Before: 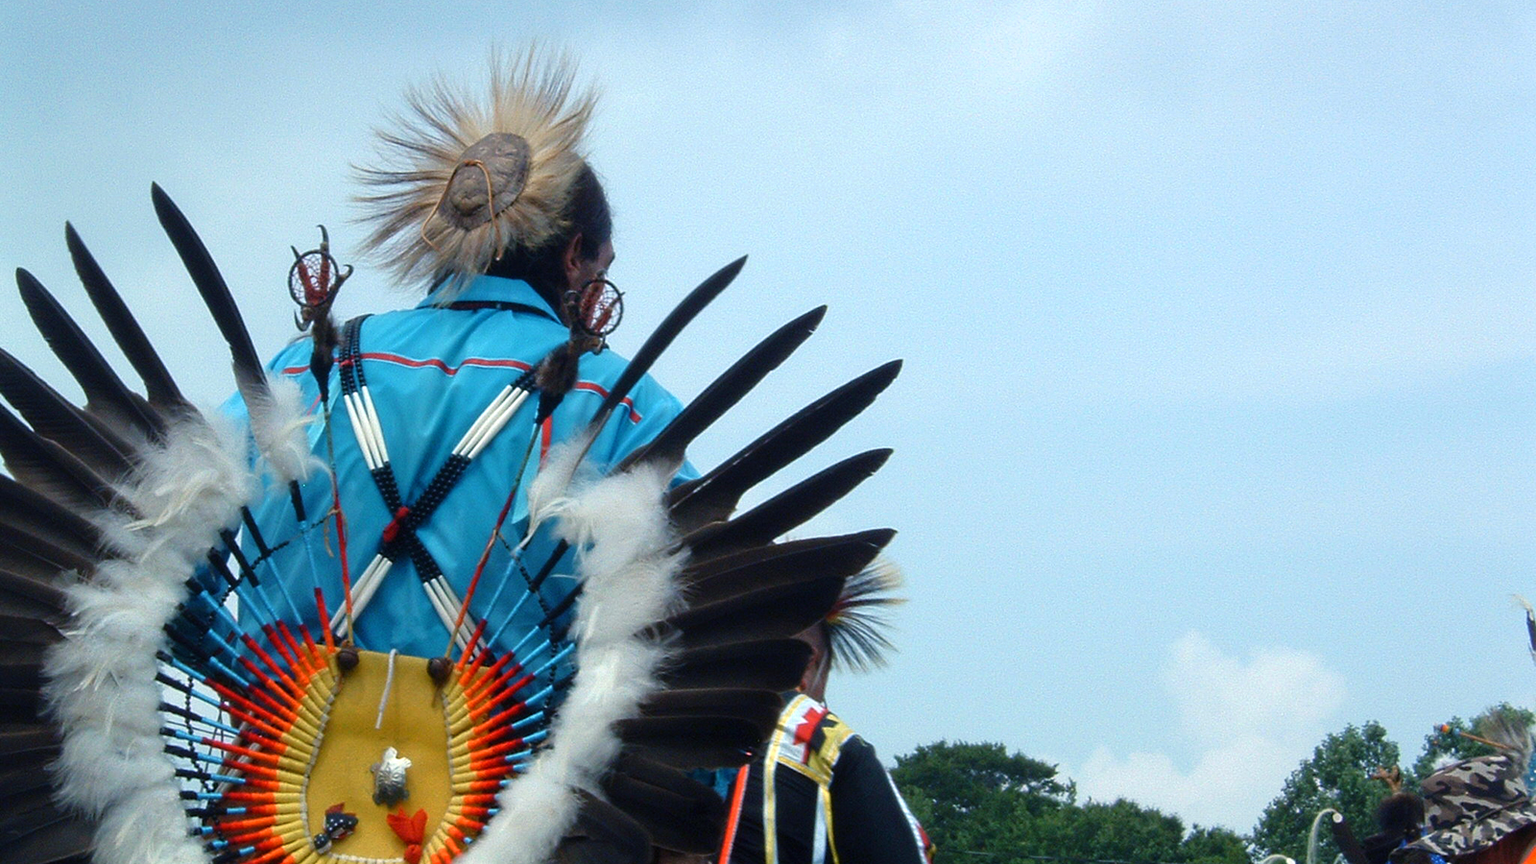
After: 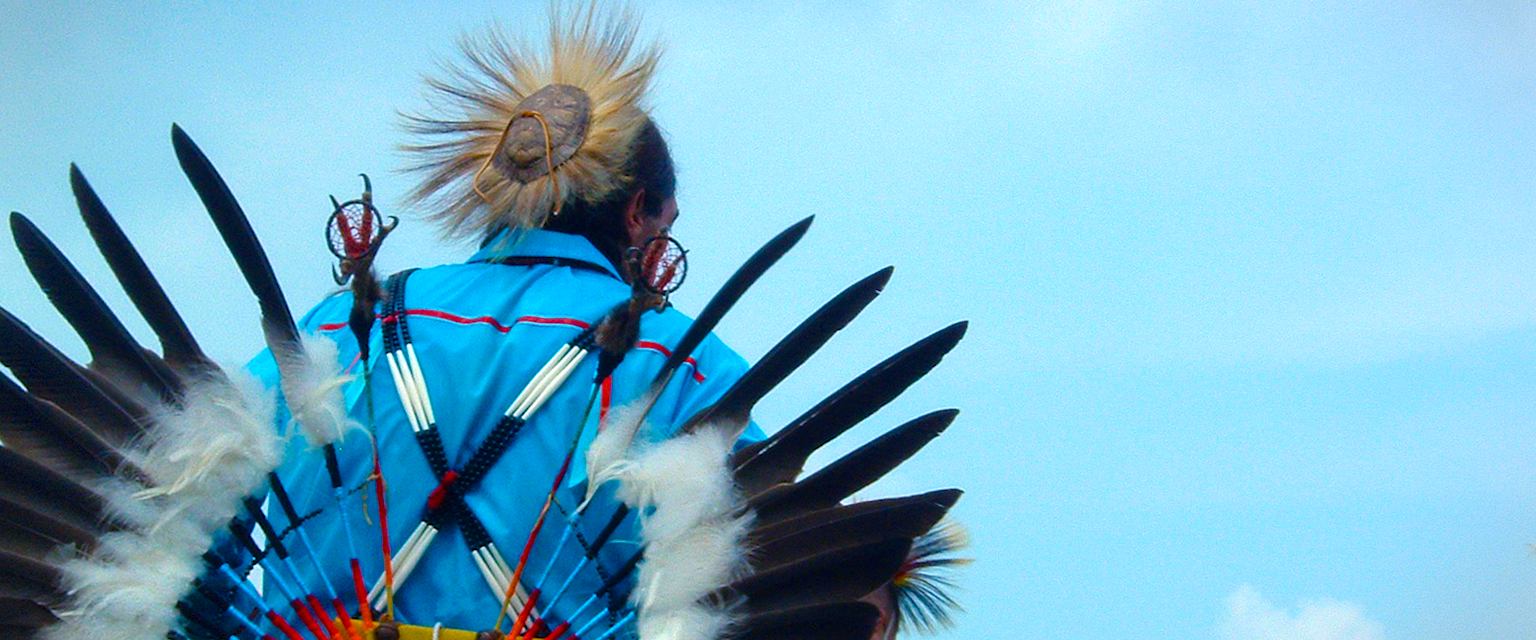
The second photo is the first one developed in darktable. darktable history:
vignetting: fall-off start 91%, fall-off radius 39.39%, brightness -0.182, saturation -0.3, width/height ratio 1.219, shape 1.3, dithering 8-bit output, unbound false
crop: bottom 19.644%
color balance rgb: linear chroma grading › global chroma 23.15%, perceptual saturation grading › global saturation 28.7%, perceptual saturation grading › mid-tones 12.04%, perceptual saturation grading › shadows 10.19%, global vibrance 22.22%
rotate and perspective: rotation -0.013°, lens shift (vertical) -0.027, lens shift (horizontal) 0.178, crop left 0.016, crop right 0.989, crop top 0.082, crop bottom 0.918
